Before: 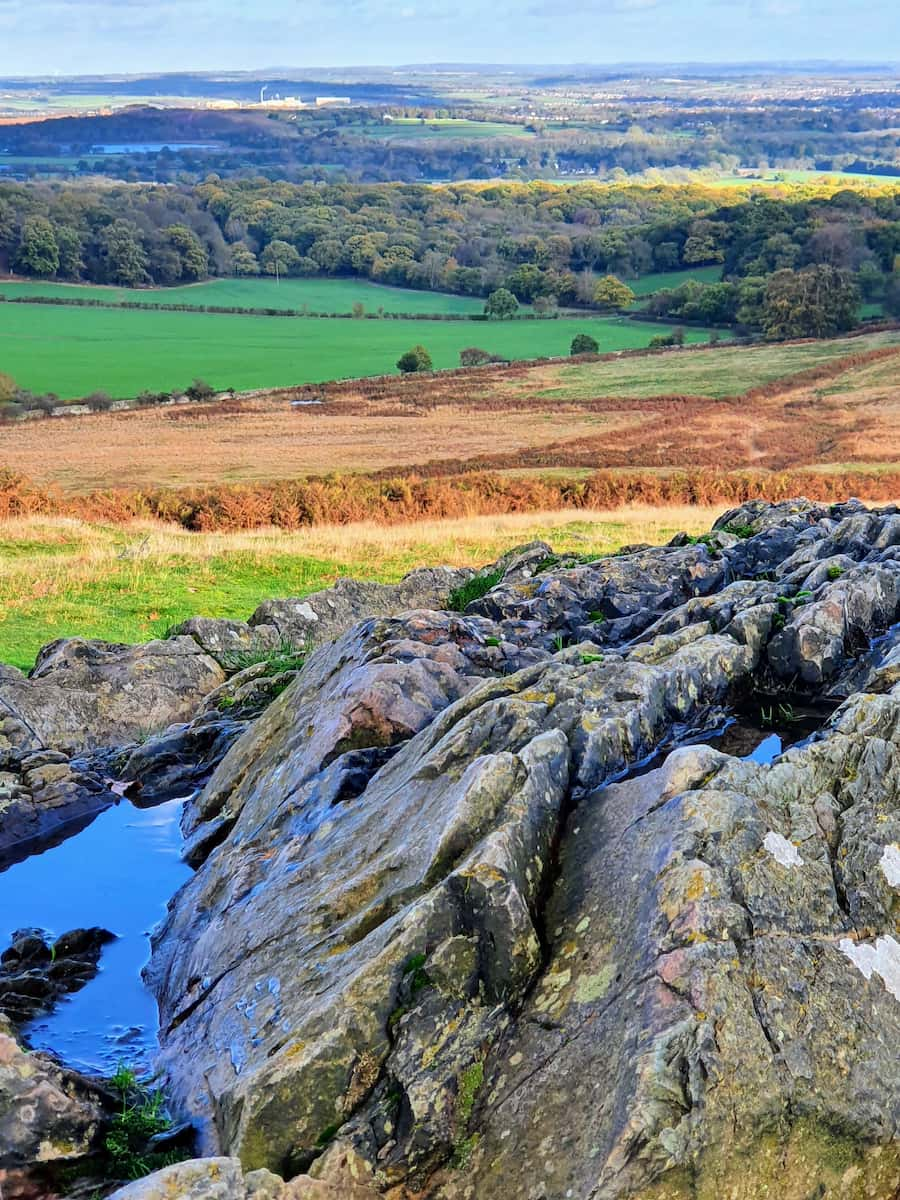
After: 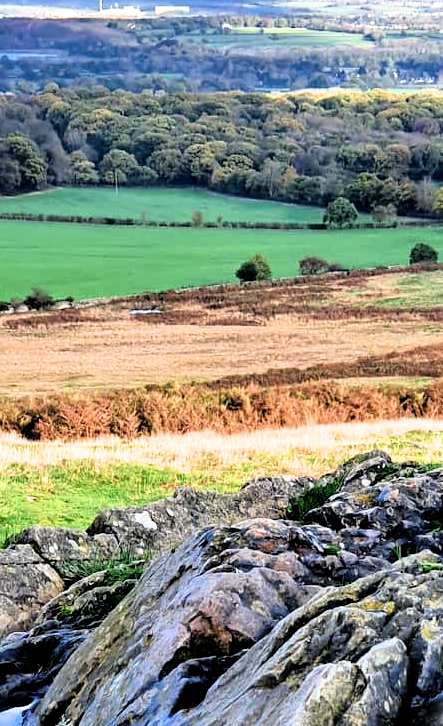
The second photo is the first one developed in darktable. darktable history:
filmic rgb: black relative exposure -3.61 EV, white relative exposure 2.11 EV, hardness 3.63
crop: left 17.919%, top 7.663%, right 32.781%, bottom 31.812%
